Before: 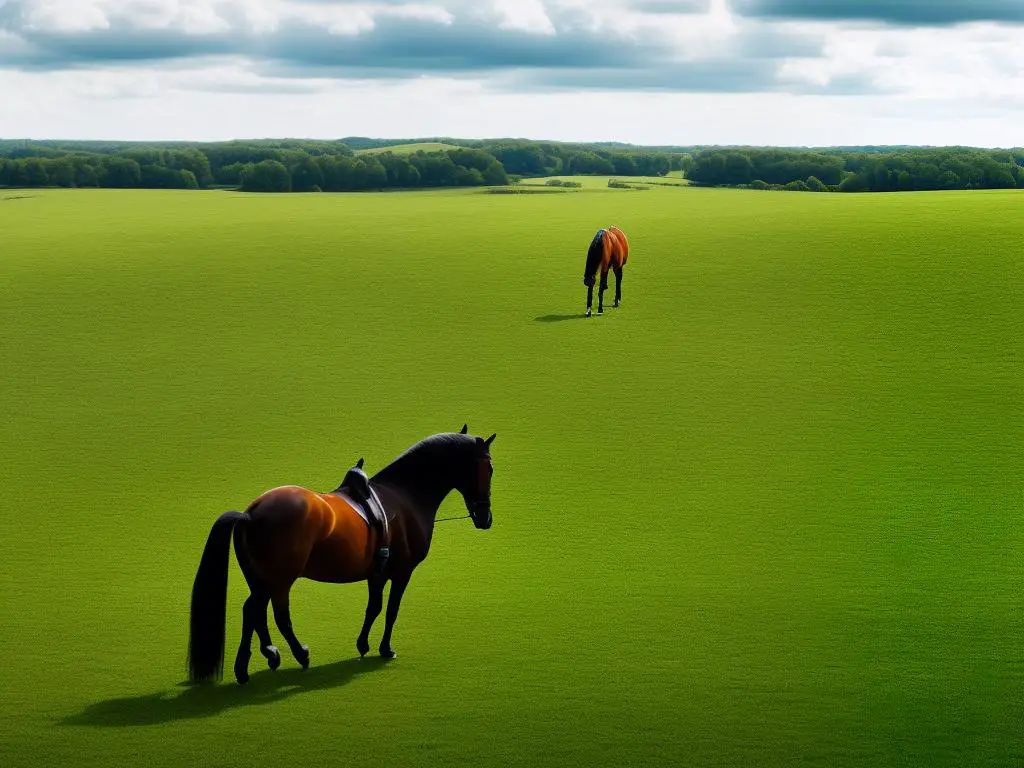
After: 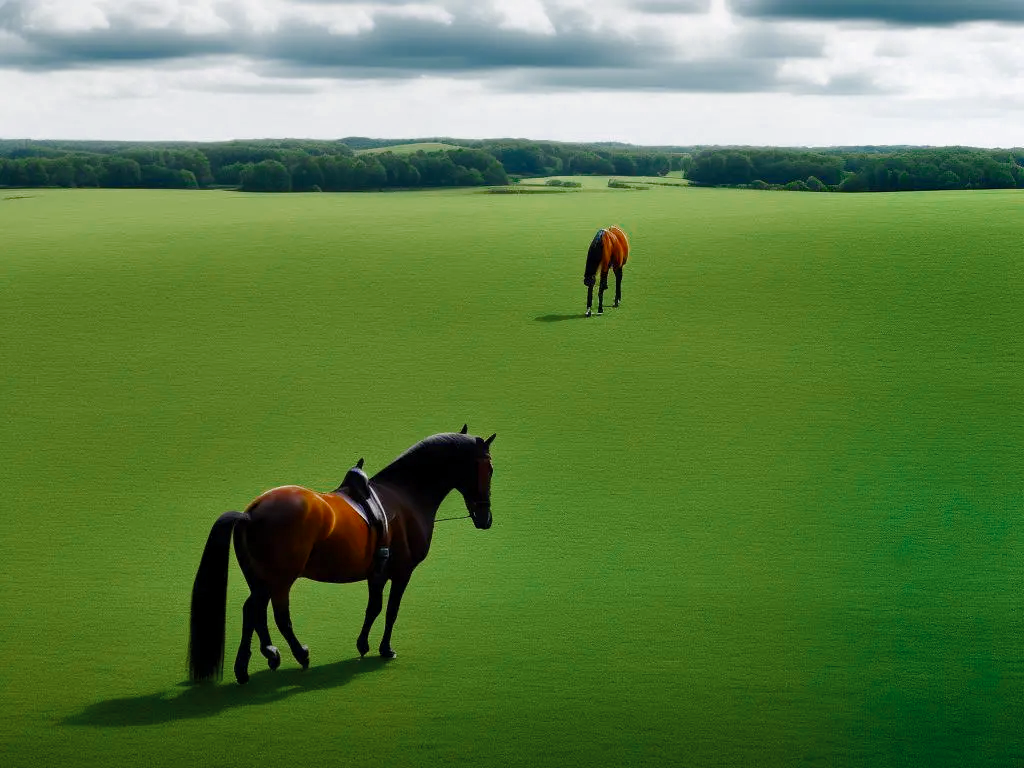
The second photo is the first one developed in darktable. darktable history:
color zones: curves: ch0 [(0, 0.5) (0.125, 0.4) (0.25, 0.5) (0.375, 0.4) (0.5, 0.4) (0.625, 0.35) (0.75, 0.35) (0.875, 0.5)]; ch1 [(0, 0.35) (0.125, 0.45) (0.25, 0.35) (0.375, 0.35) (0.5, 0.35) (0.625, 0.35) (0.75, 0.45) (0.875, 0.35)]; ch2 [(0, 0.6) (0.125, 0.5) (0.25, 0.5) (0.375, 0.6) (0.5, 0.6) (0.625, 0.5) (0.75, 0.5) (0.875, 0.5)]
color balance rgb: power › luminance 1.574%, linear chroma grading › global chroma 3.638%, perceptual saturation grading › global saturation 14.109%, perceptual saturation grading › highlights -30.841%, perceptual saturation grading › shadows 50.851%
